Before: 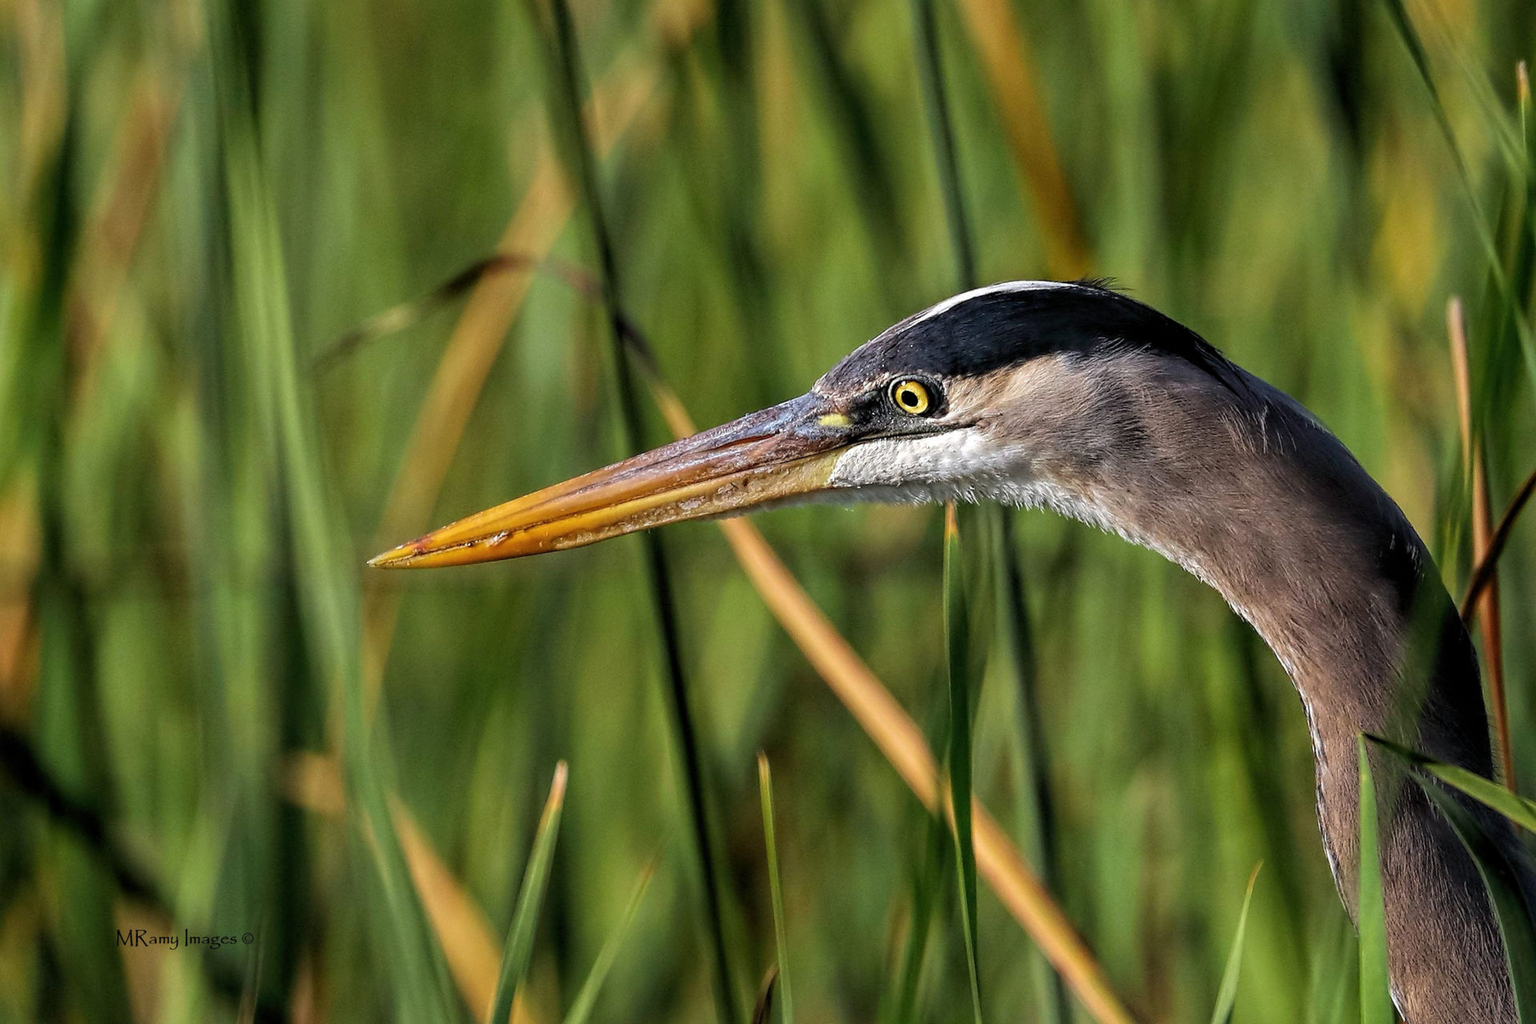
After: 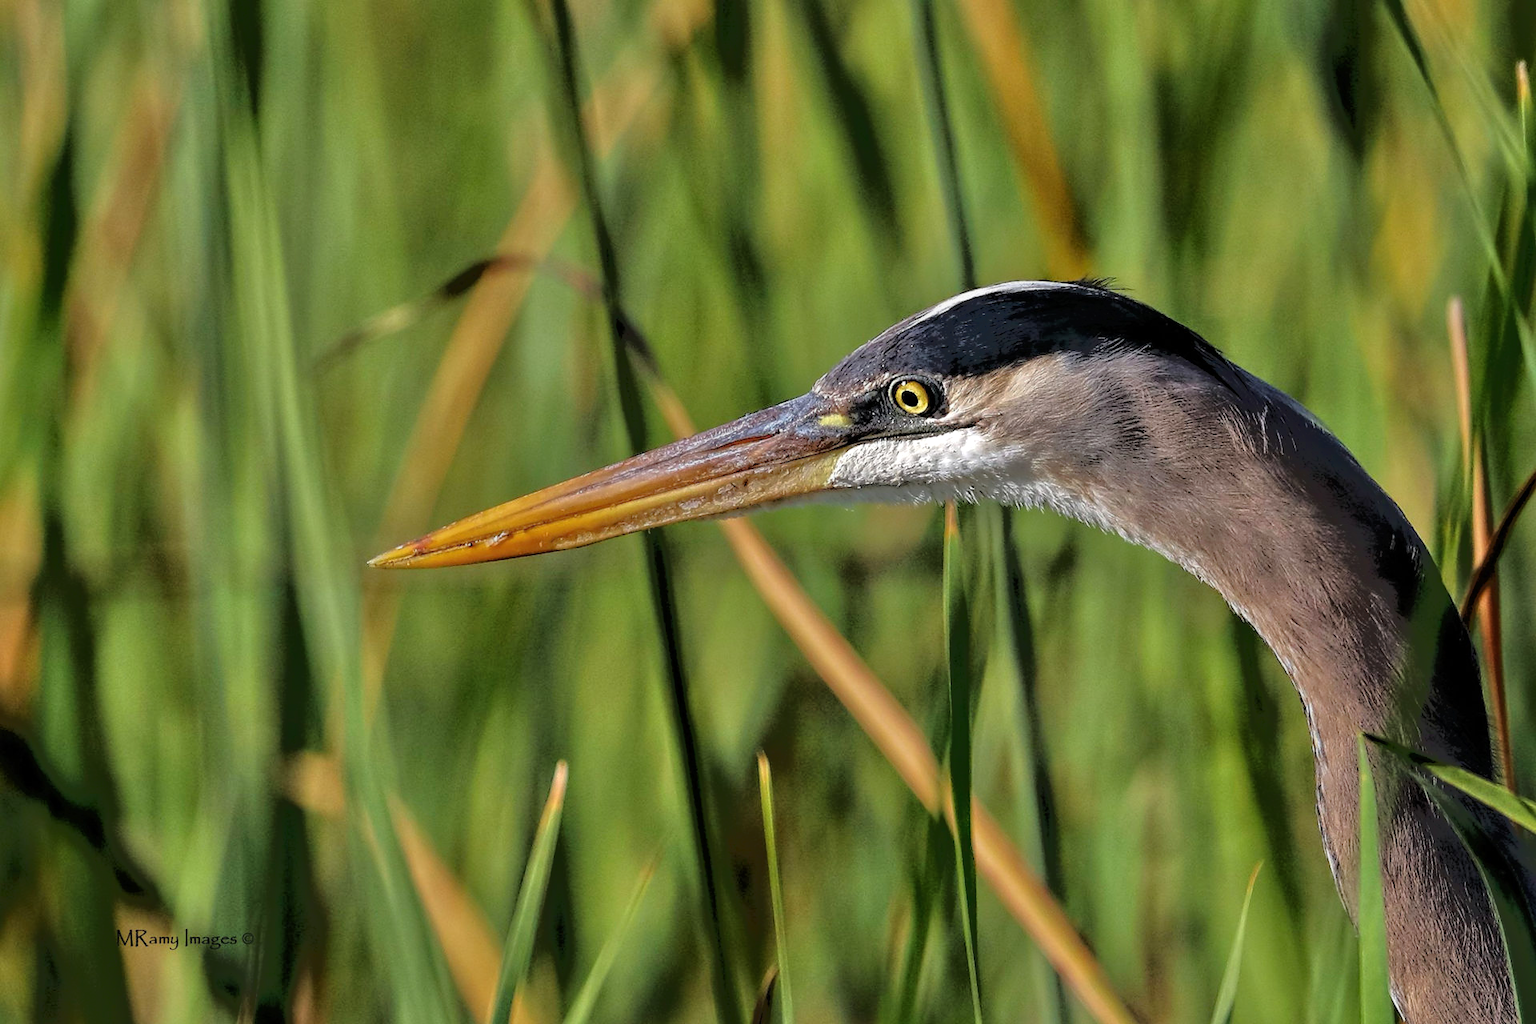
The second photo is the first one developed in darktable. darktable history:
tone equalizer: -7 EV -0.647 EV, -6 EV 0.989 EV, -5 EV -0.475 EV, -4 EV 0.419 EV, -3 EV 0.416 EV, -2 EV 0.146 EV, -1 EV -0.14 EV, +0 EV -0.408 EV, mask exposure compensation -0.501 EV
